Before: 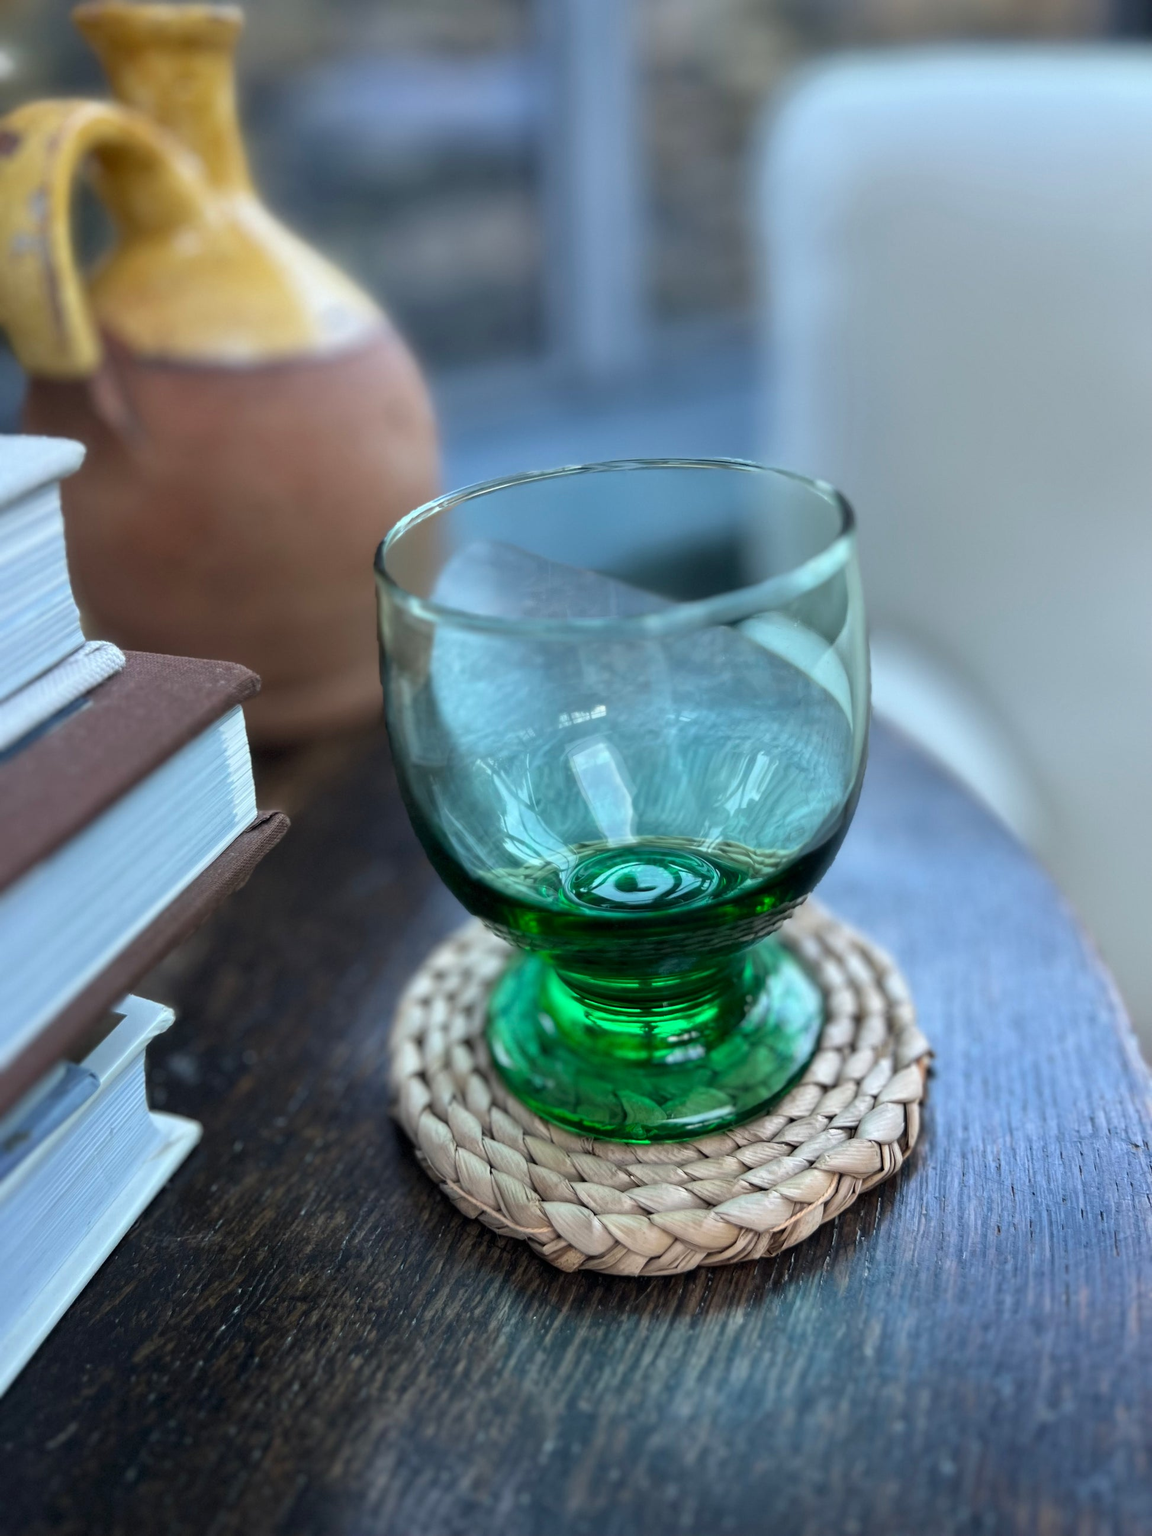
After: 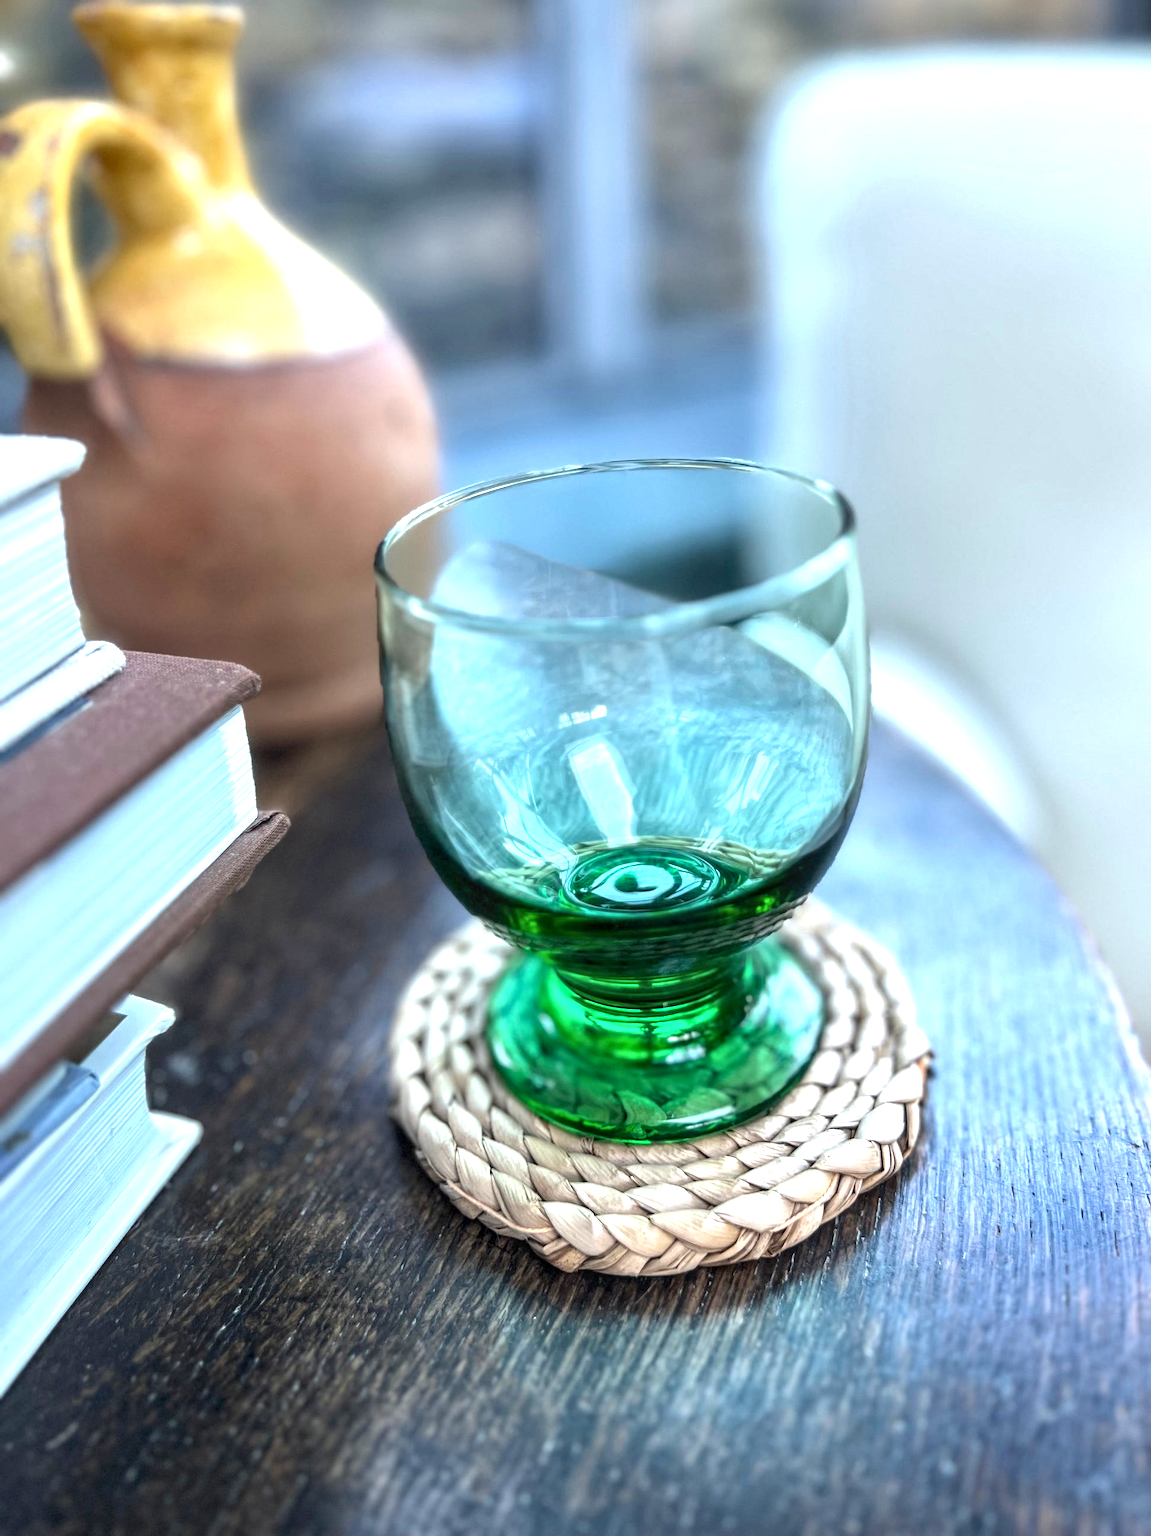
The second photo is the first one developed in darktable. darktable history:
exposure: black level correction 0, exposure 1.02 EV, compensate highlight preservation false
local contrast: detail 130%
